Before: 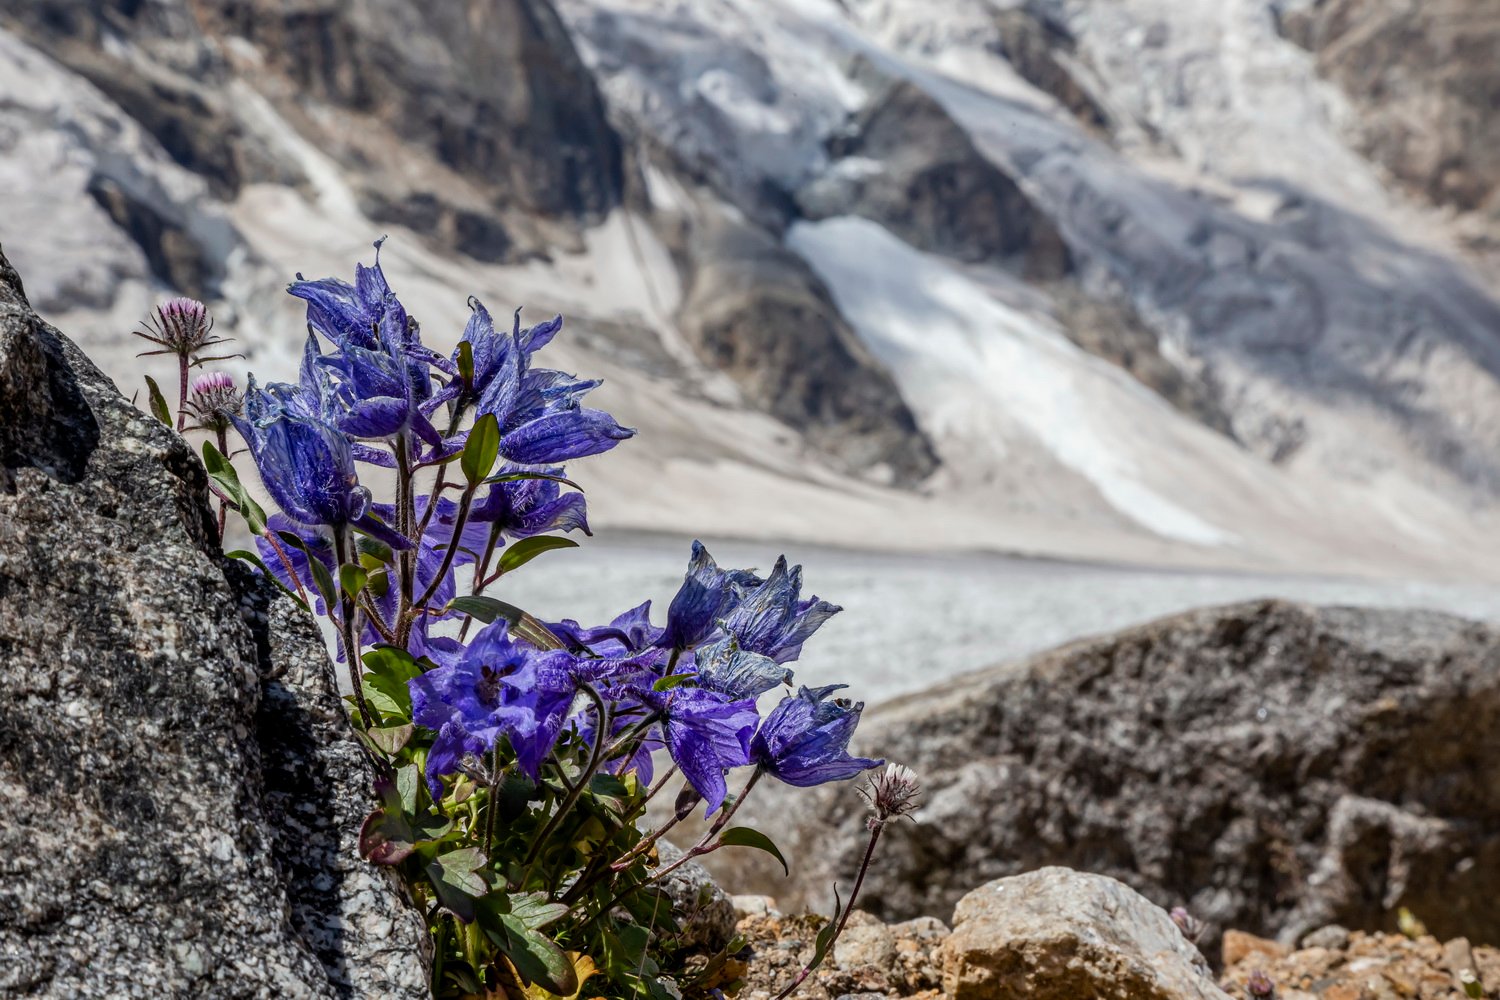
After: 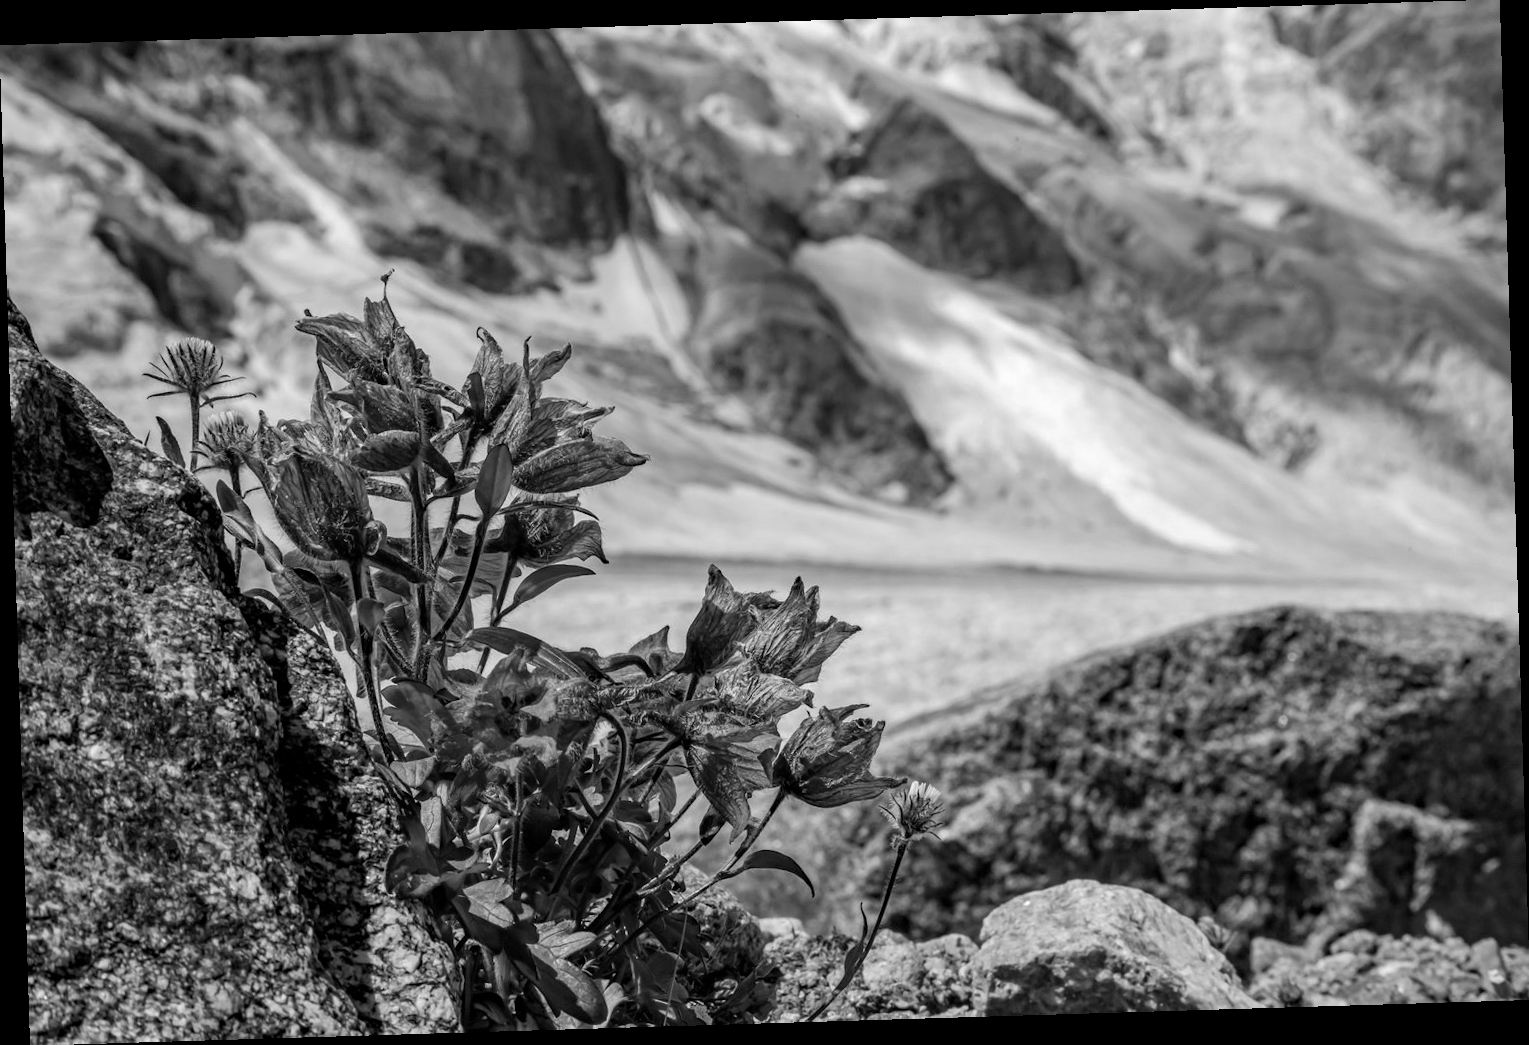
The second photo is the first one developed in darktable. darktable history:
haze removal: compatibility mode true, adaptive false
monochrome: on, module defaults
rotate and perspective: rotation -1.75°, automatic cropping off
